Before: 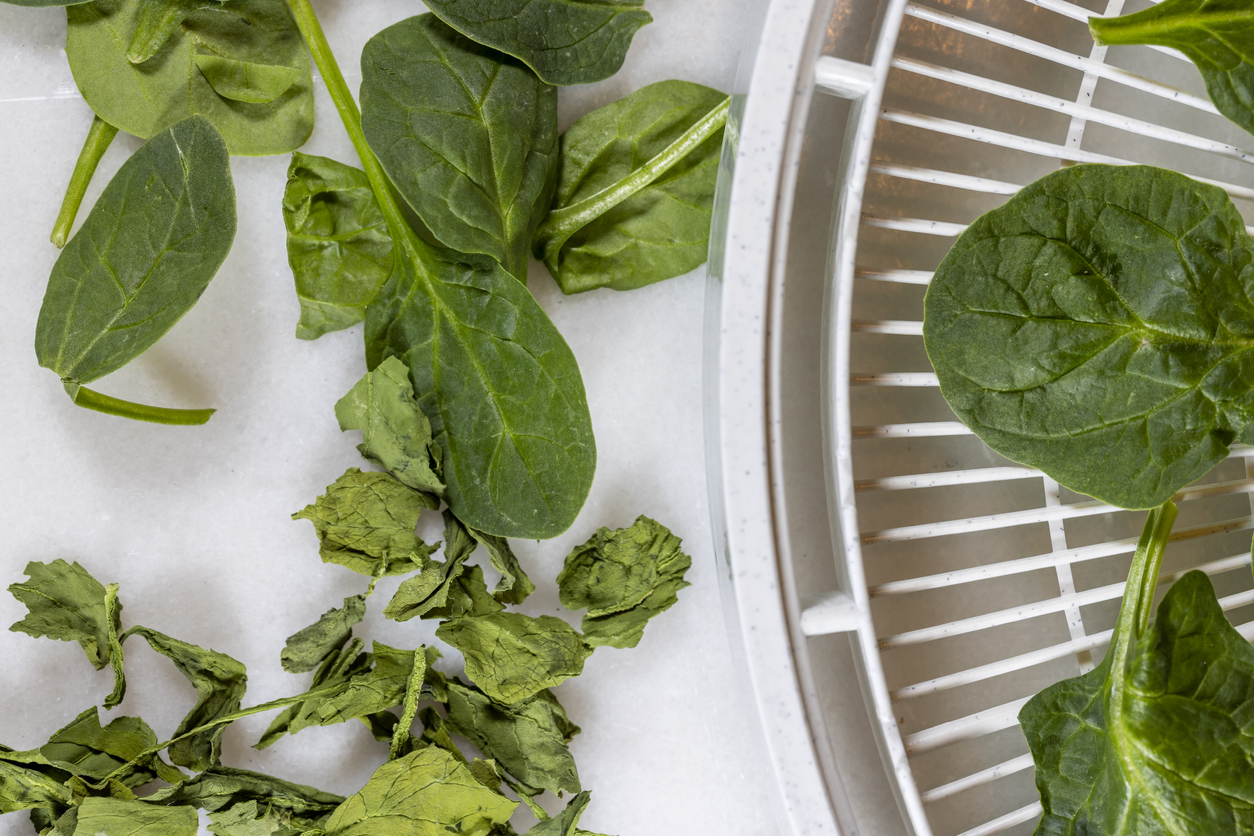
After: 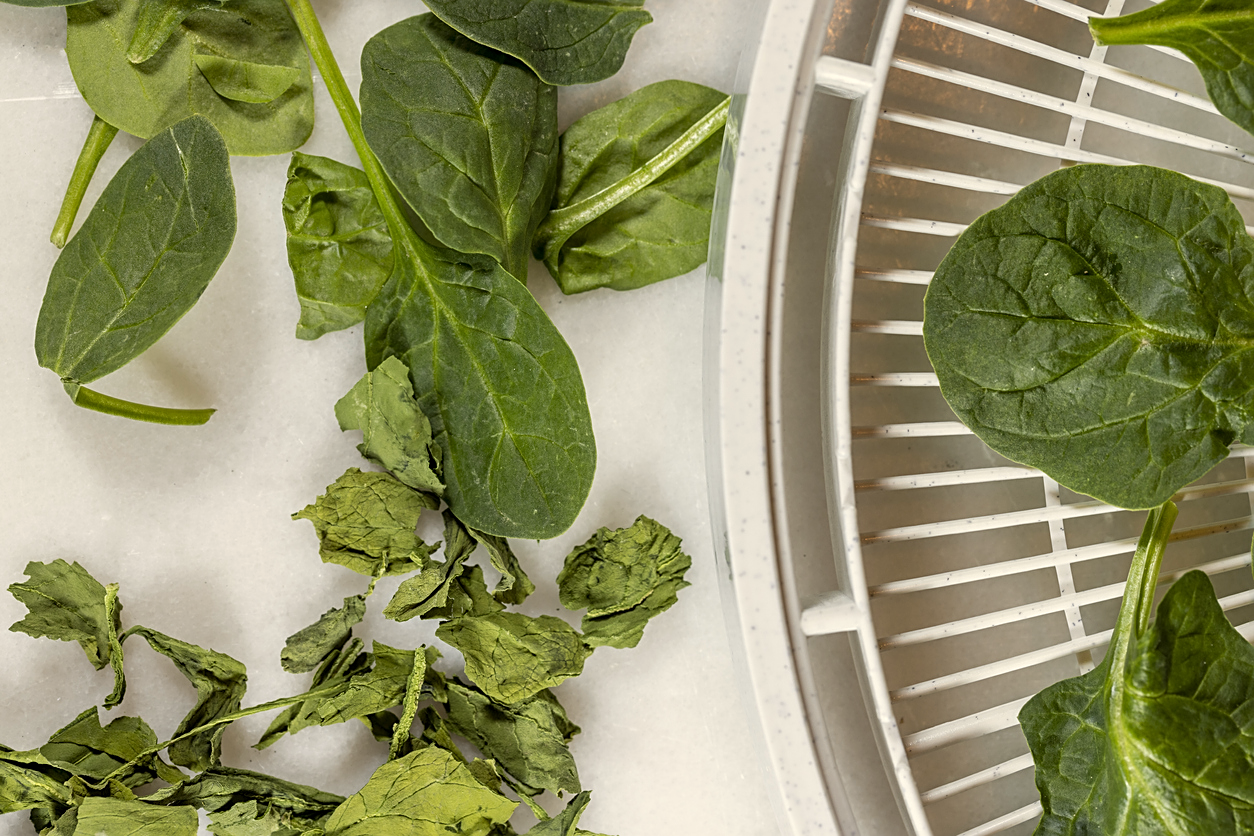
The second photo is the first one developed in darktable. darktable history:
sharpen: on, module defaults
white balance: red 1.029, blue 0.92
